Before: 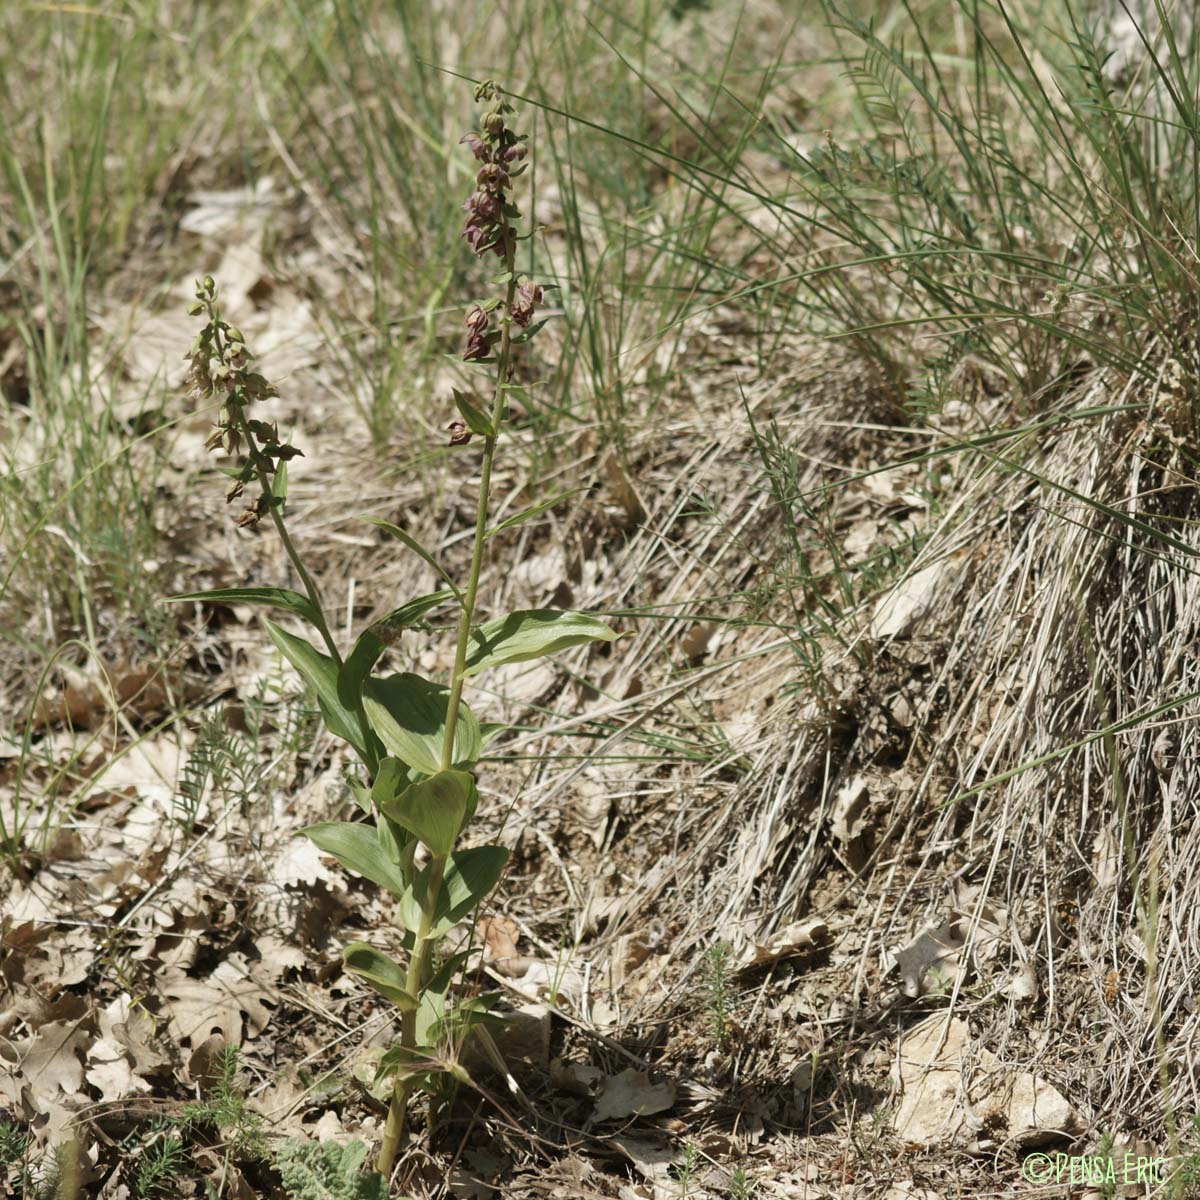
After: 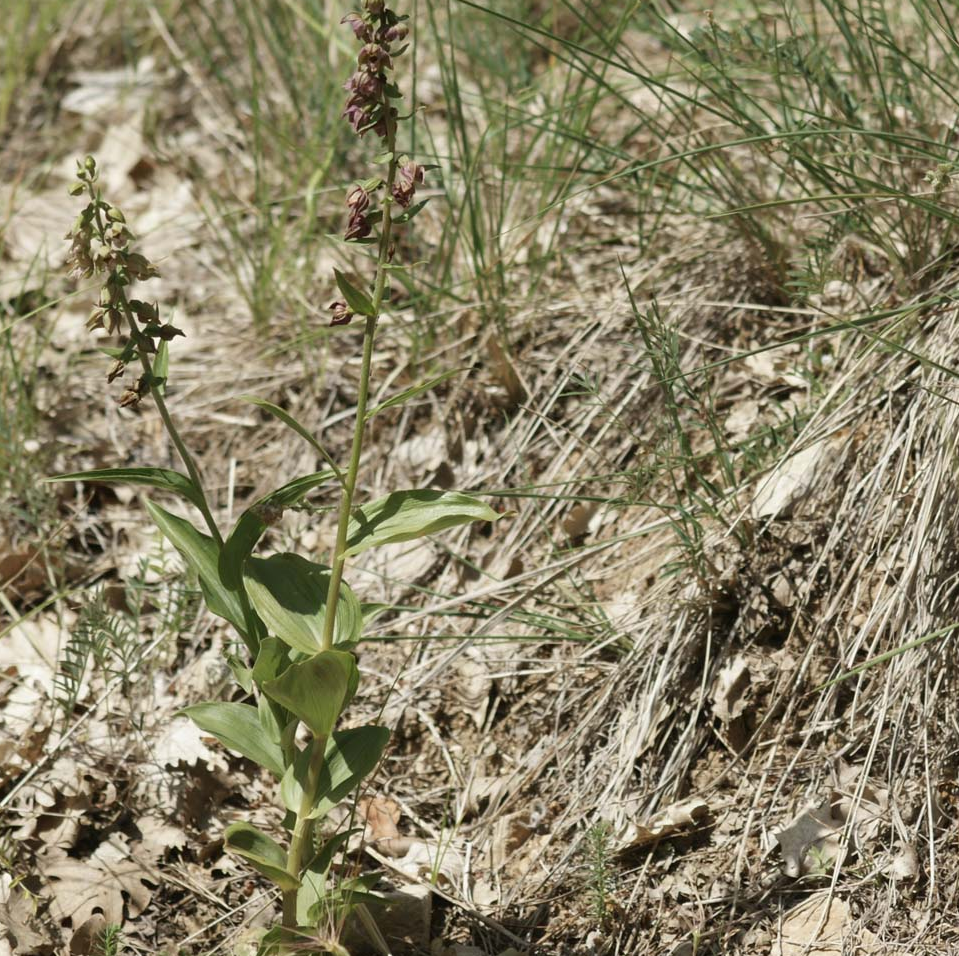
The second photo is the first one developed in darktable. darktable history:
crop and rotate: left 9.974%, top 10.023%, right 10.098%, bottom 10.248%
